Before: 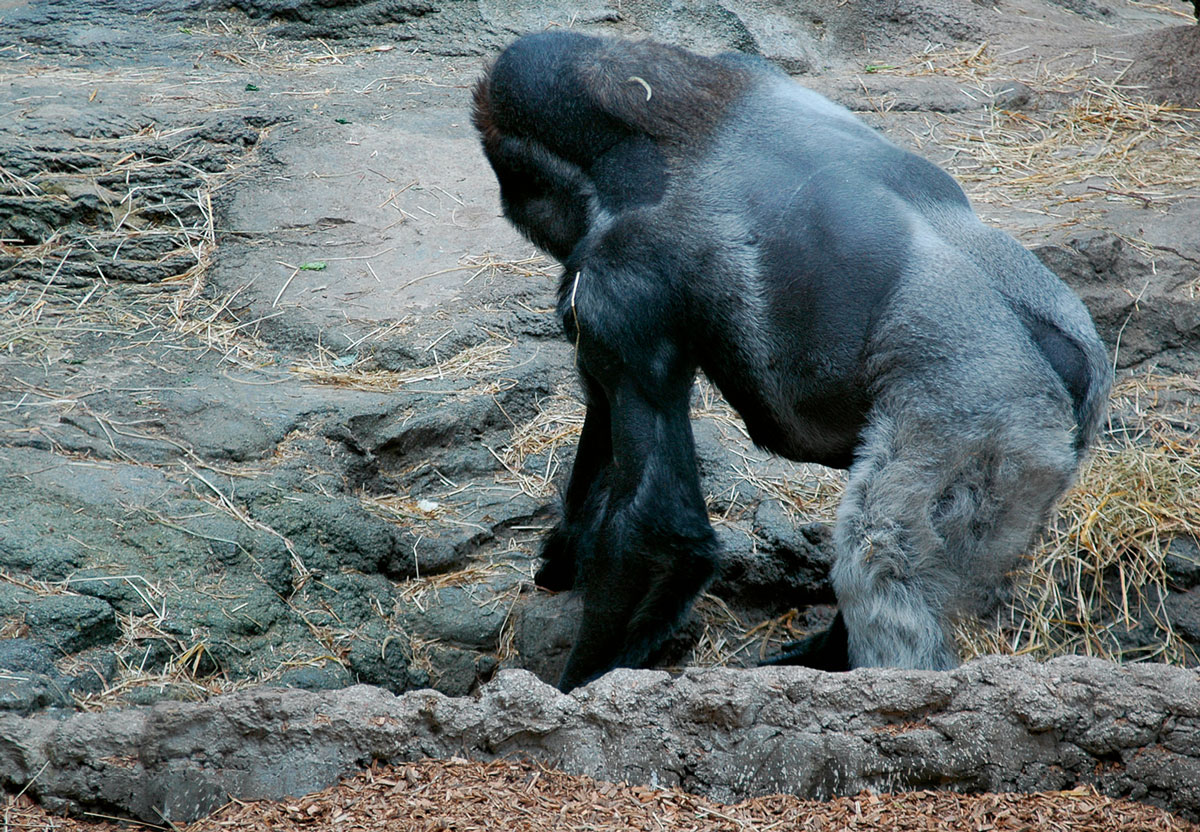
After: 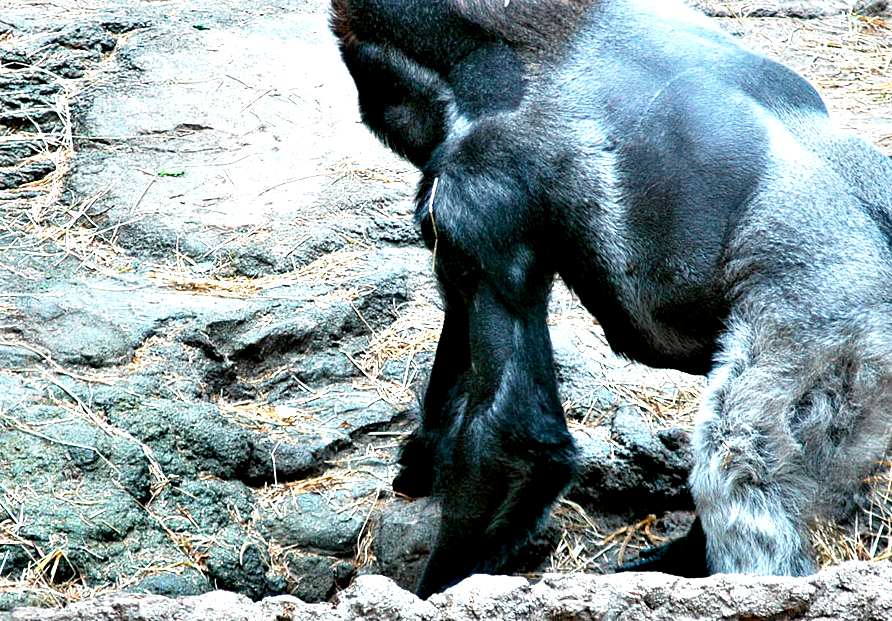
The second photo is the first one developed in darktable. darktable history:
exposure: black level correction 0, exposure 1.2 EV, compensate highlight preservation false
crop and rotate: left 11.909%, top 11.404%, right 13.702%, bottom 13.848%
contrast equalizer: octaves 7, y [[0.6 ×6], [0.55 ×6], [0 ×6], [0 ×6], [0 ×6]]
